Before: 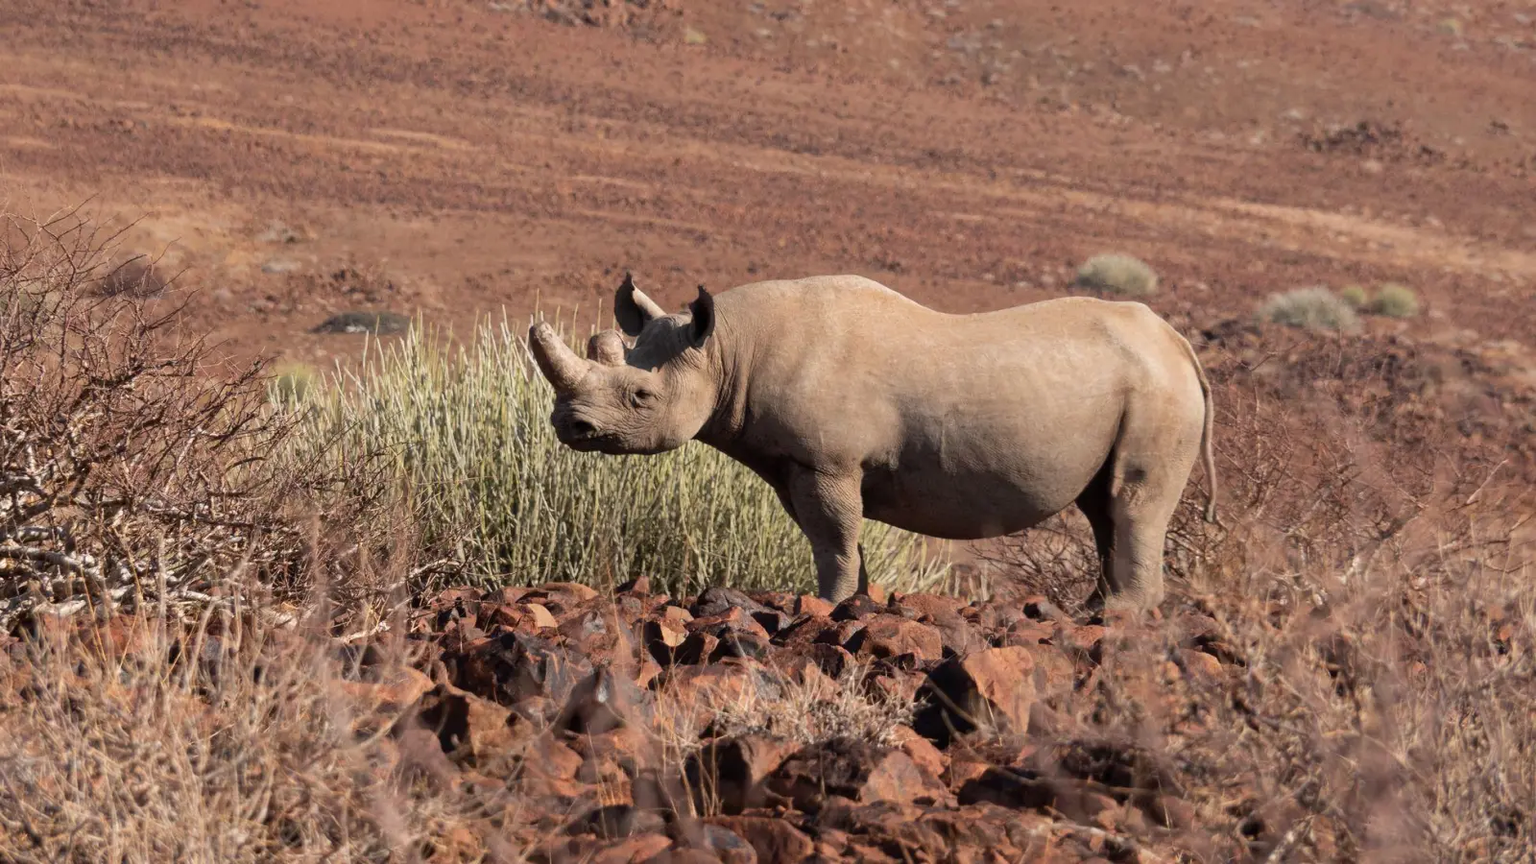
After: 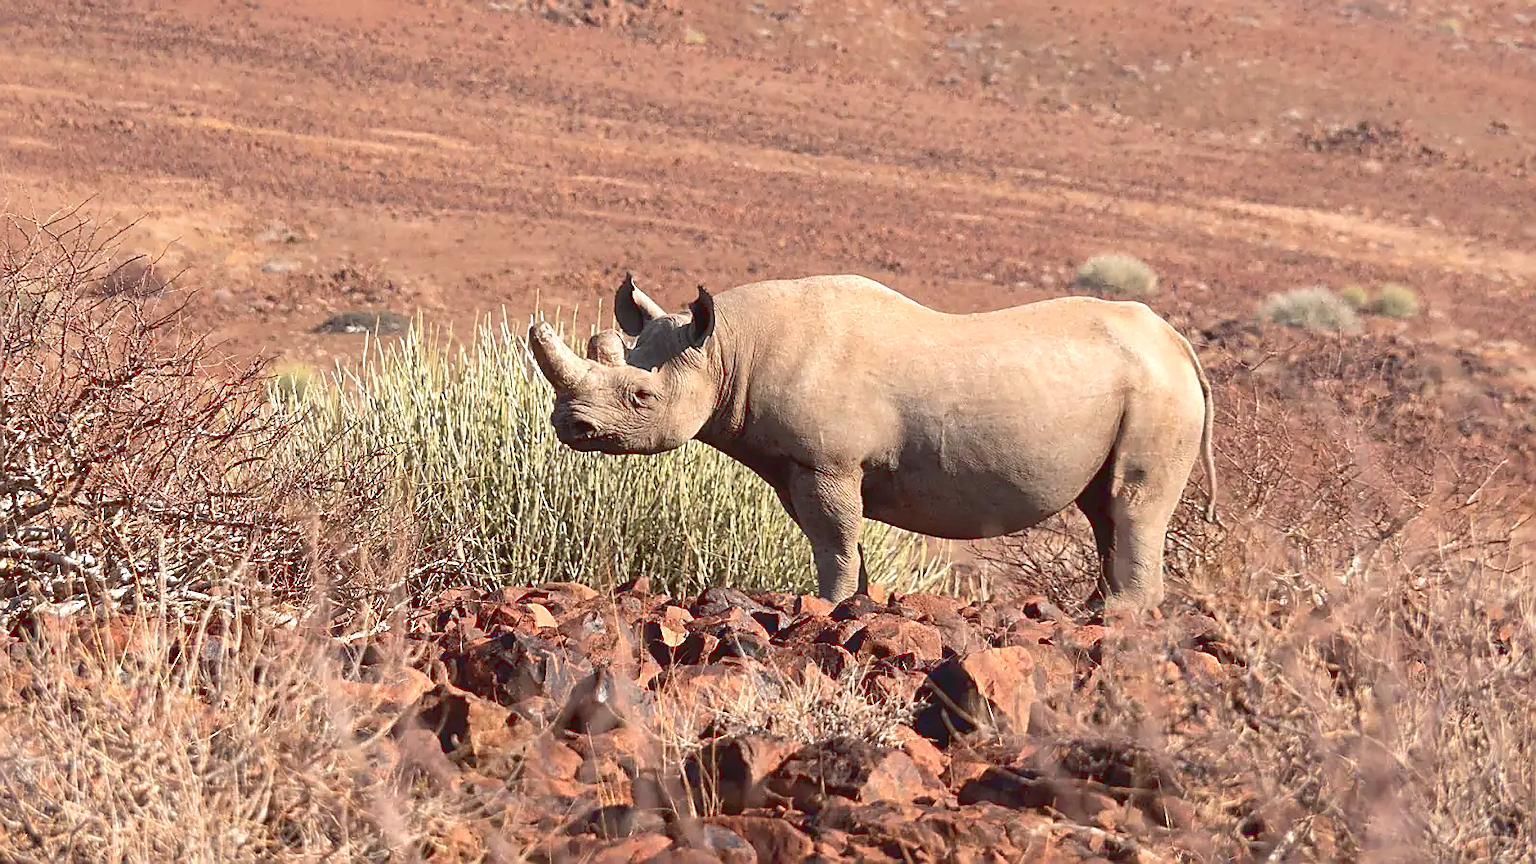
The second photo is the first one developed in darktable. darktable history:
exposure: exposure 0.748 EV, compensate highlight preservation false
tone curve: curves: ch0 [(0, 0.068) (1, 0.961)], color space Lab, linked channels, preserve colors none
local contrast: mode bilateral grid, contrast 14, coarseness 36, detail 104%, midtone range 0.2
sharpen: radius 1.405, amount 1.256, threshold 0.714
